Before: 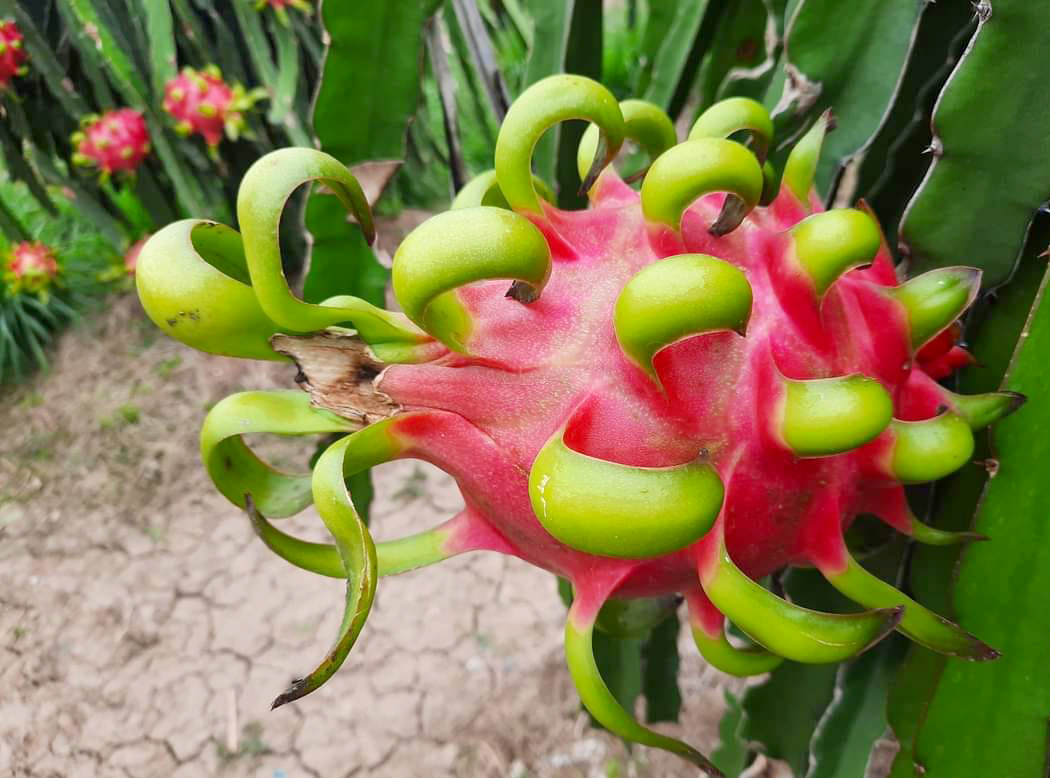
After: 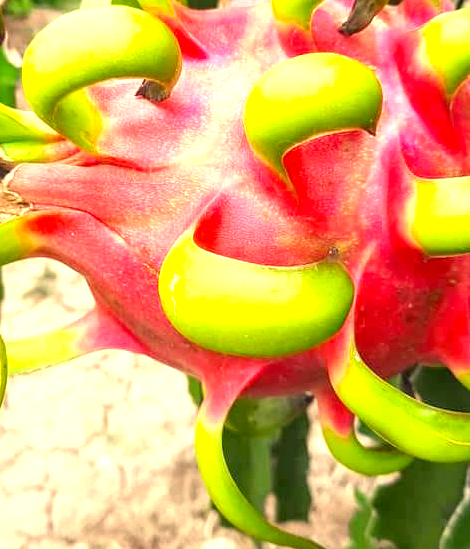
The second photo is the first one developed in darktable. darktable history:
crop: left 35.272%, top 25.961%, right 19.904%, bottom 3.428%
exposure: black level correction 0, exposure 1.105 EV, compensate highlight preservation false
color correction: highlights a* 2.48, highlights b* 23.07
local contrast: on, module defaults
